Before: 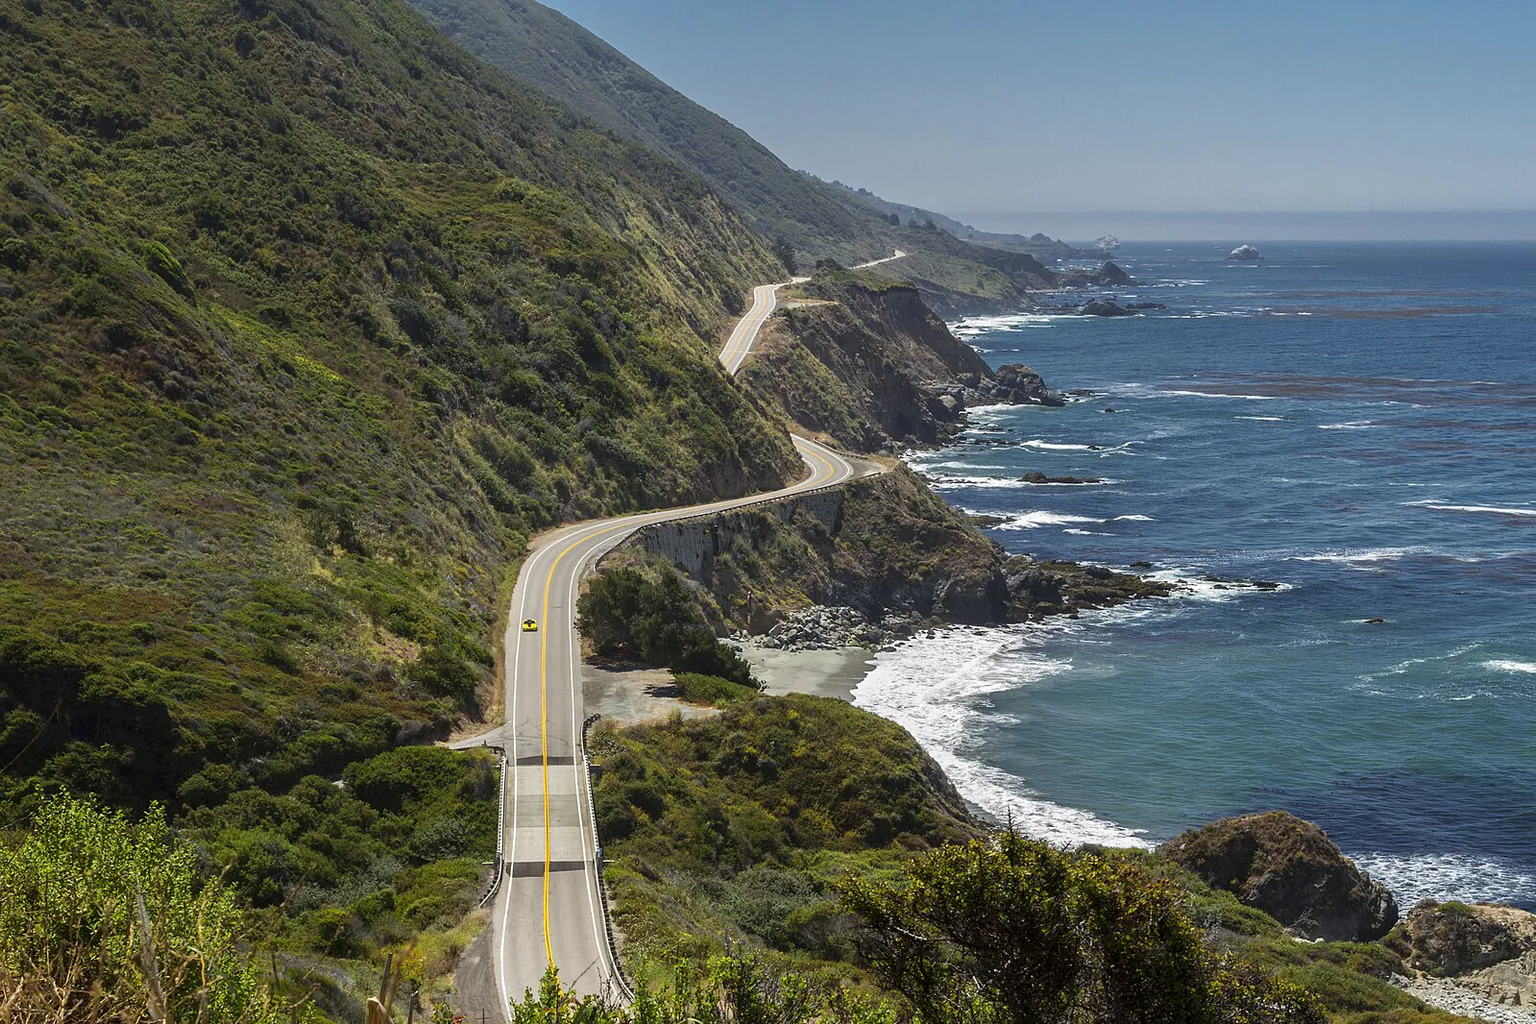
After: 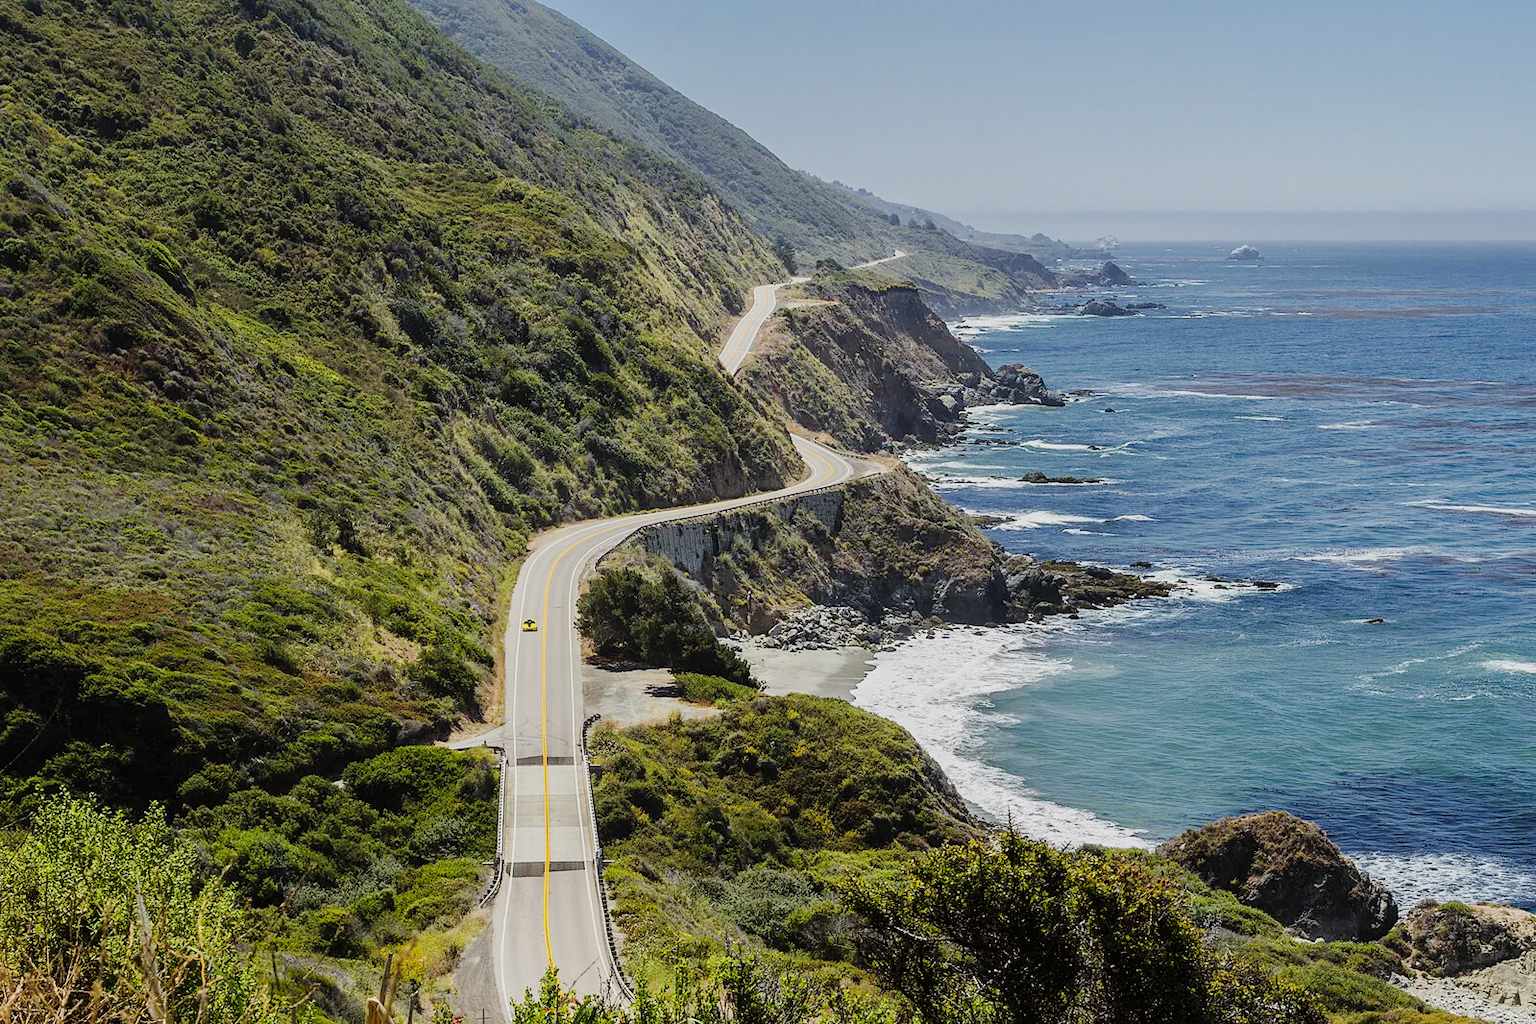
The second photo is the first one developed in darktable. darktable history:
filmic rgb: black relative exposure -7.65 EV, white relative exposure 4.56 EV, hardness 3.61
tone curve: curves: ch0 [(0, 0) (0.003, 0.012) (0.011, 0.014) (0.025, 0.02) (0.044, 0.034) (0.069, 0.047) (0.1, 0.063) (0.136, 0.086) (0.177, 0.131) (0.224, 0.183) (0.277, 0.243) (0.335, 0.317) (0.399, 0.403) (0.468, 0.488) (0.543, 0.573) (0.623, 0.649) (0.709, 0.718) (0.801, 0.795) (0.898, 0.872) (1, 1)], preserve colors none
exposure: exposure 0.648 EV, compensate highlight preservation false
